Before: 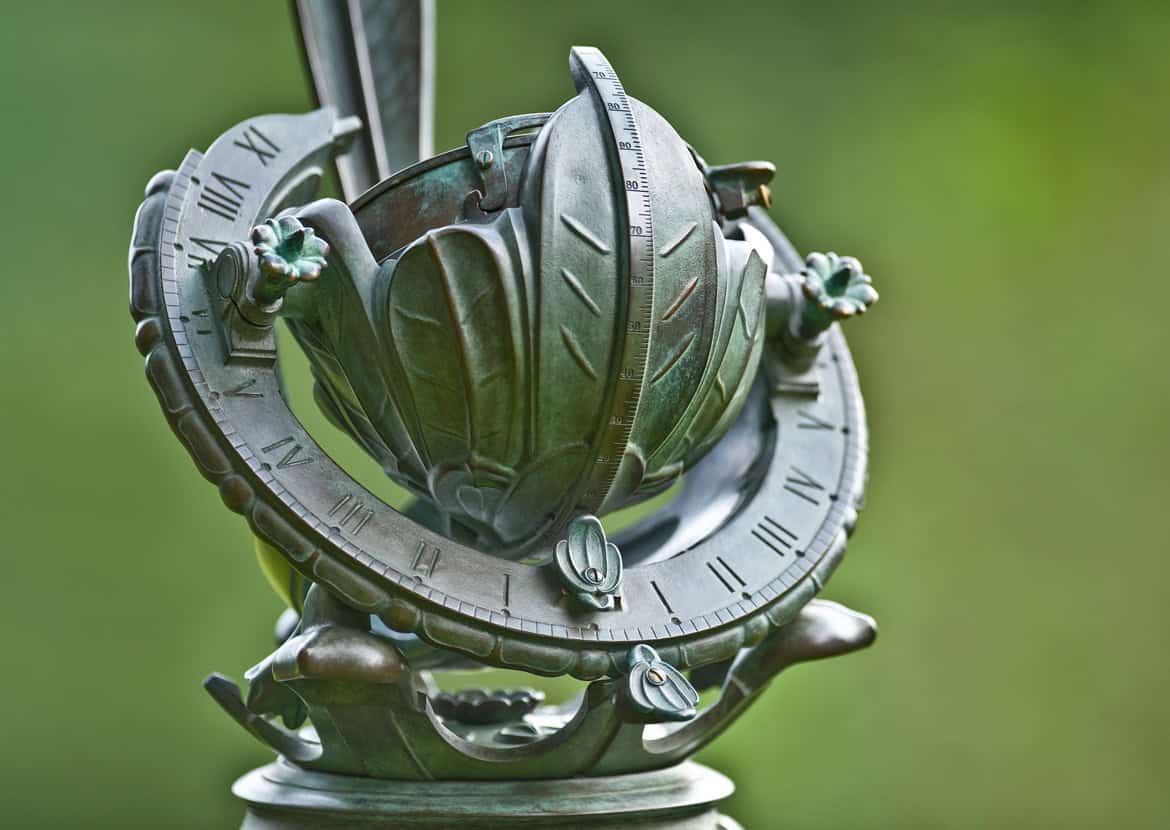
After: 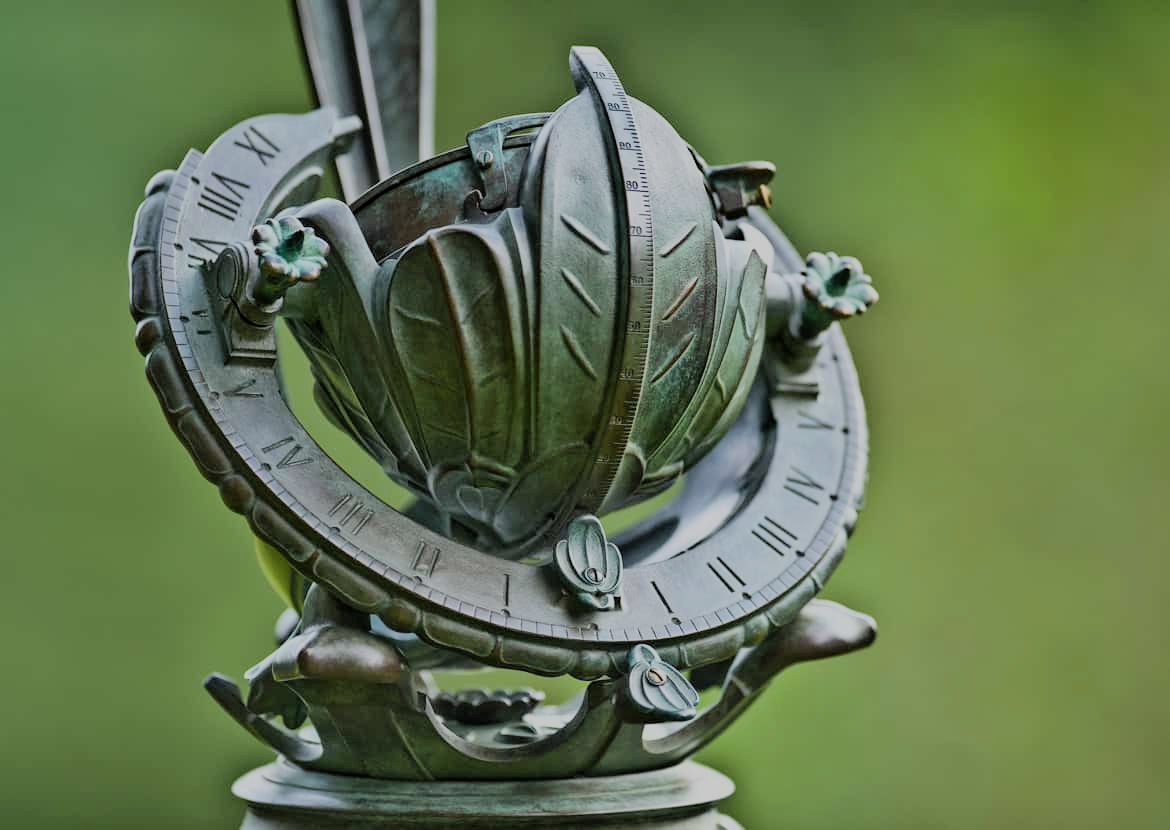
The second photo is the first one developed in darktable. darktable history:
filmic rgb: black relative exposure -6.04 EV, white relative exposure 6.94 EV, hardness 2.24, color science v6 (2022), iterations of high-quality reconstruction 0
